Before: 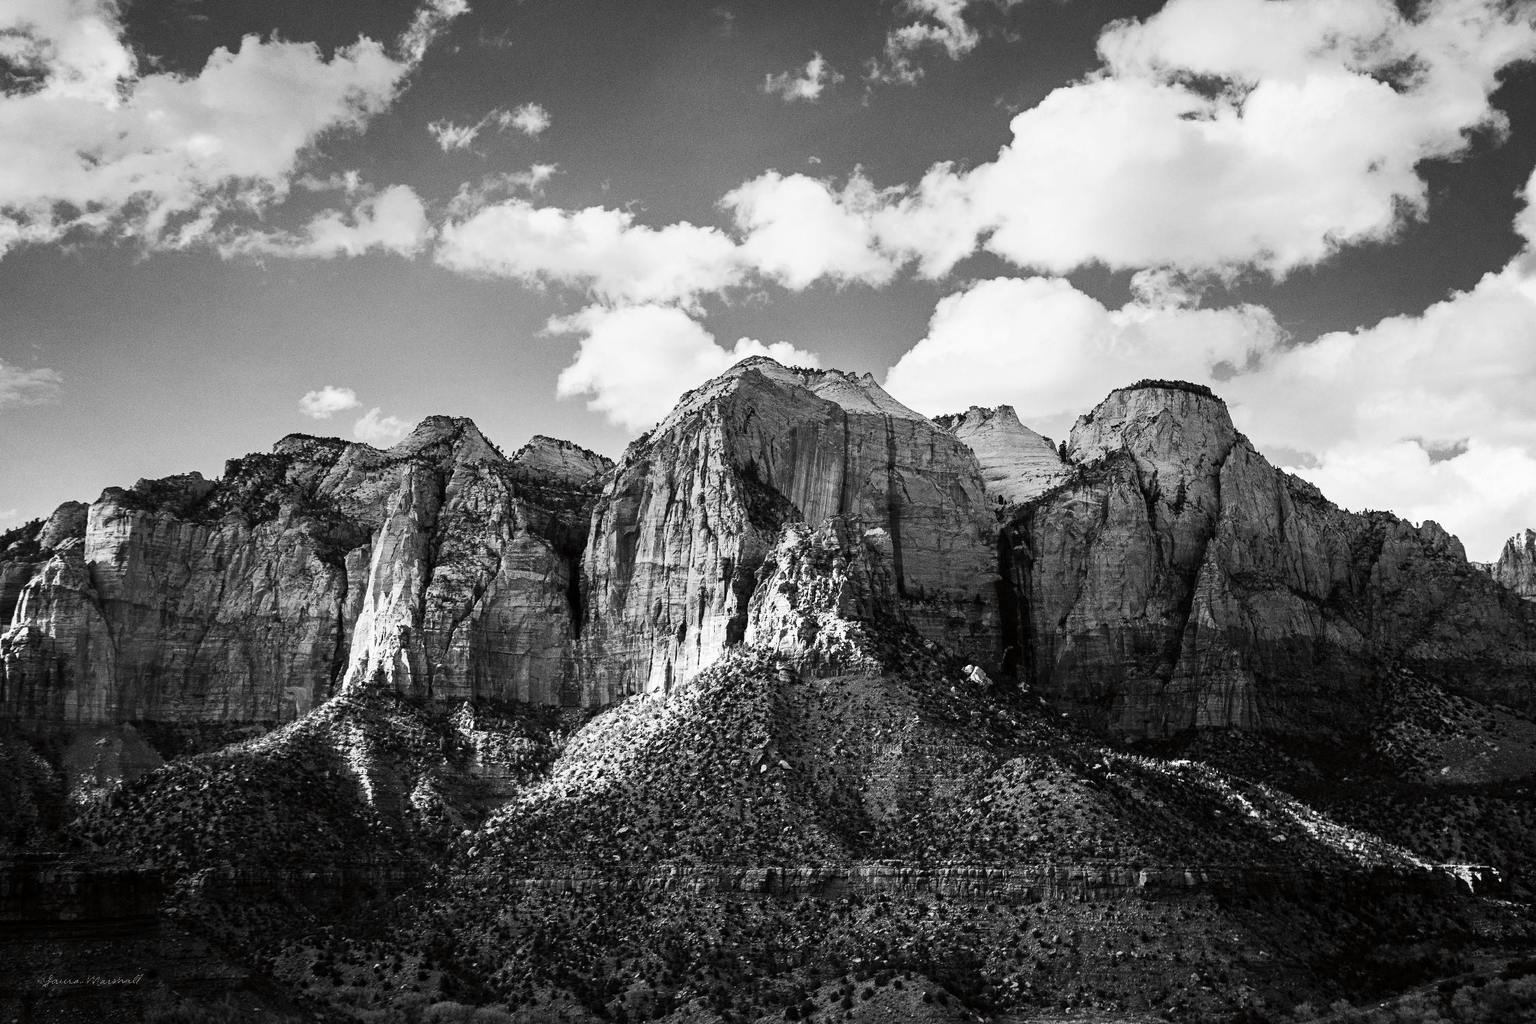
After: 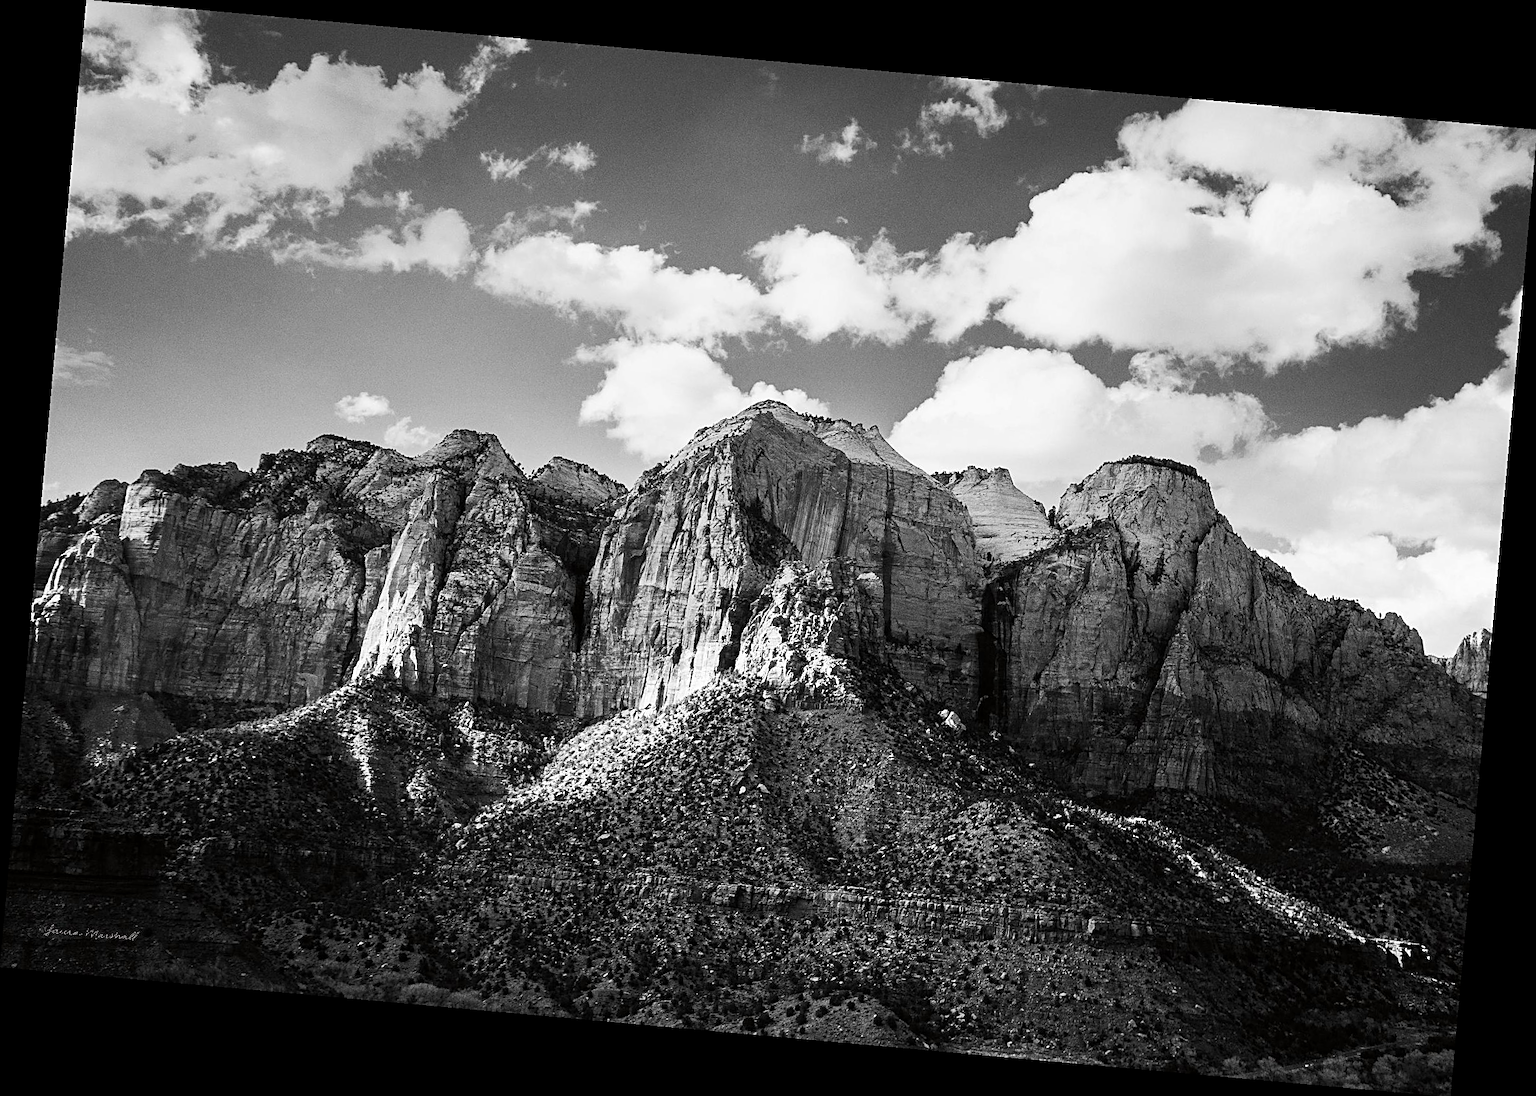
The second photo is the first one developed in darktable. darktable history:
rotate and perspective: rotation 5.12°, automatic cropping off
sharpen: on, module defaults
